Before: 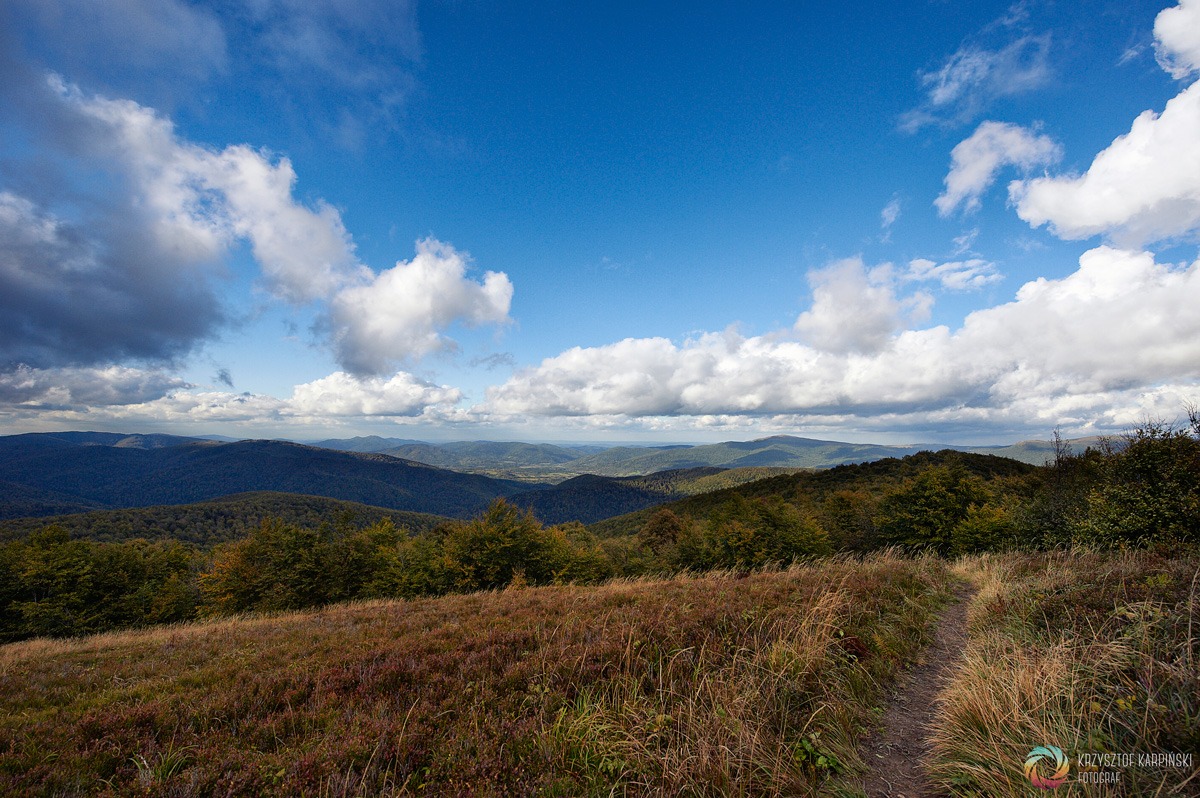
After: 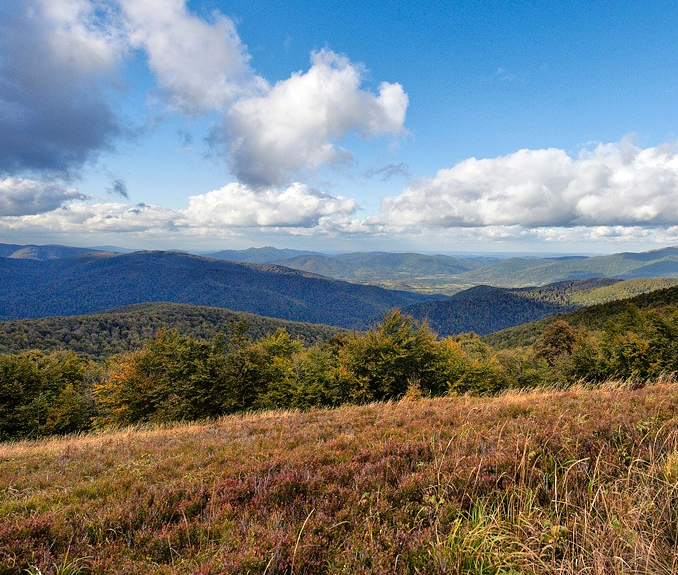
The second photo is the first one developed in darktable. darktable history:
tone equalizer: -7 EV 0.156 EV, -6 EV 0.615 EV, -5 EV 1.12 EV, -4 EV 1.36 EV, -3 EV 1.14 EV, -2 EV 0.6 EV, -1 EV 0.168 EV, mask exposure compensation -0.489 EV
crop: left 8.83%, top 23.712%, right 34.598%, bottom 4.209%
